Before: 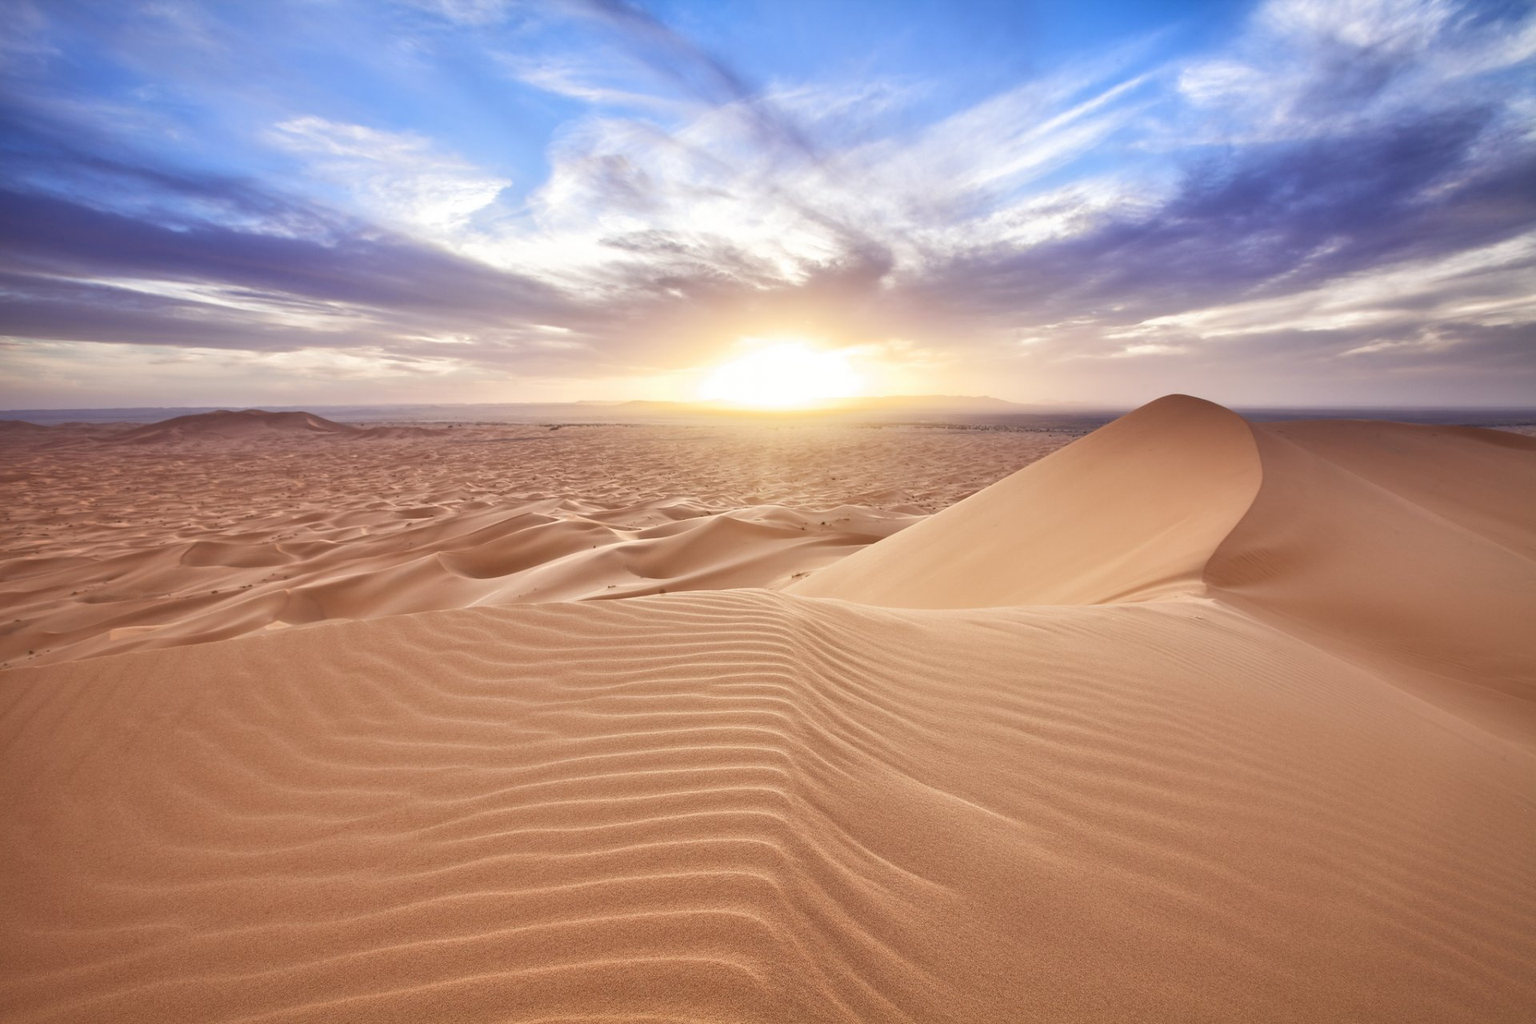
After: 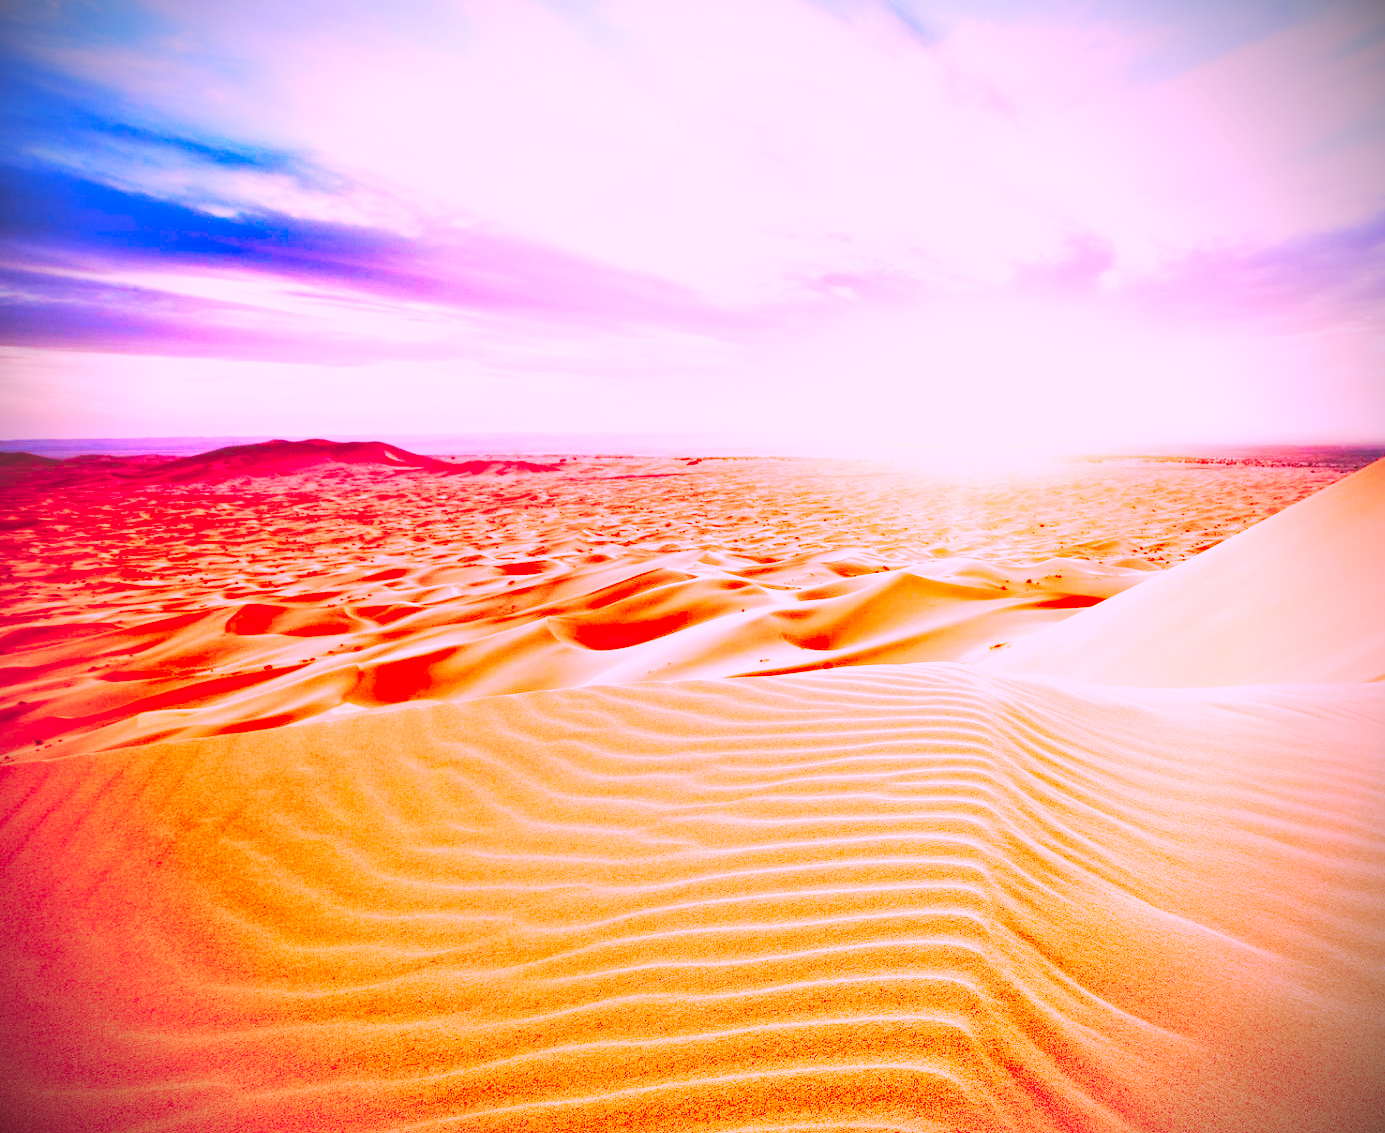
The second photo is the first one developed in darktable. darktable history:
base curve: curves: ch0 [(0, 0.015) (0.085, 0.116) (0.134, 0.298) (0.19, 0.545) (0.296, 0.764) (0.599, 0.982) (1, 1)], exposure shift 0.01, preserve colors none
crop: top 5.765%, right 27.852%, bottom 5.71%
color correction: highlights a* 19.26, highlights b* -11.41, saturation 1.68
contrast brightness saturation: contrast 0.038, saturation 0.153
vignetting: brightness -0.831
